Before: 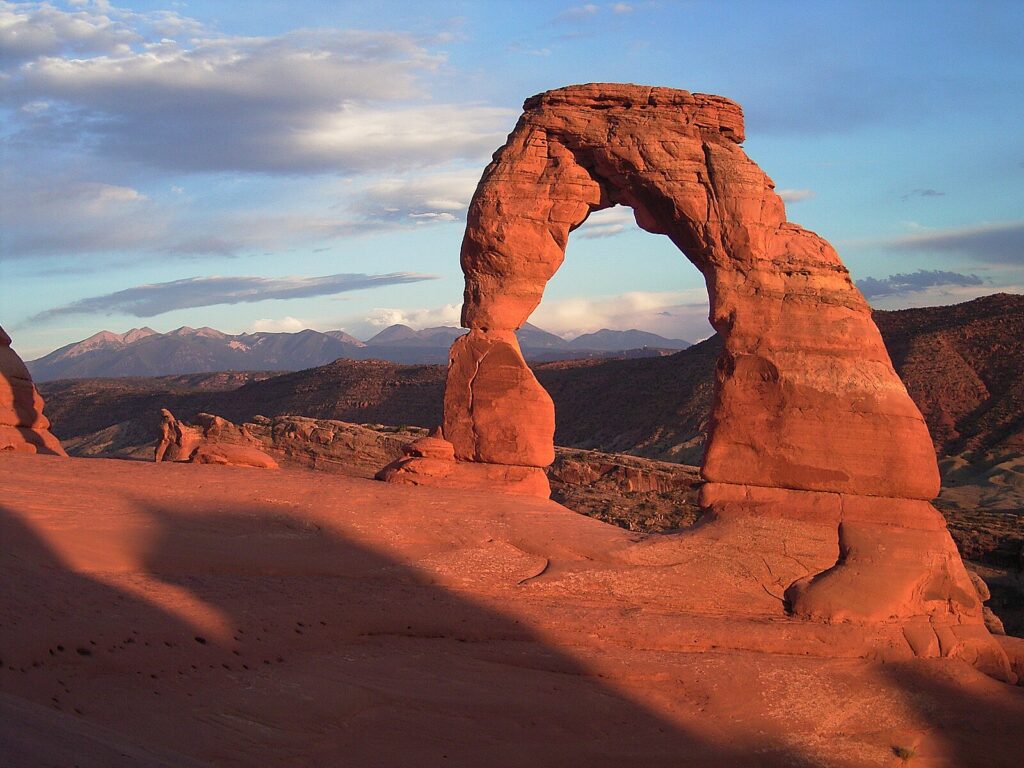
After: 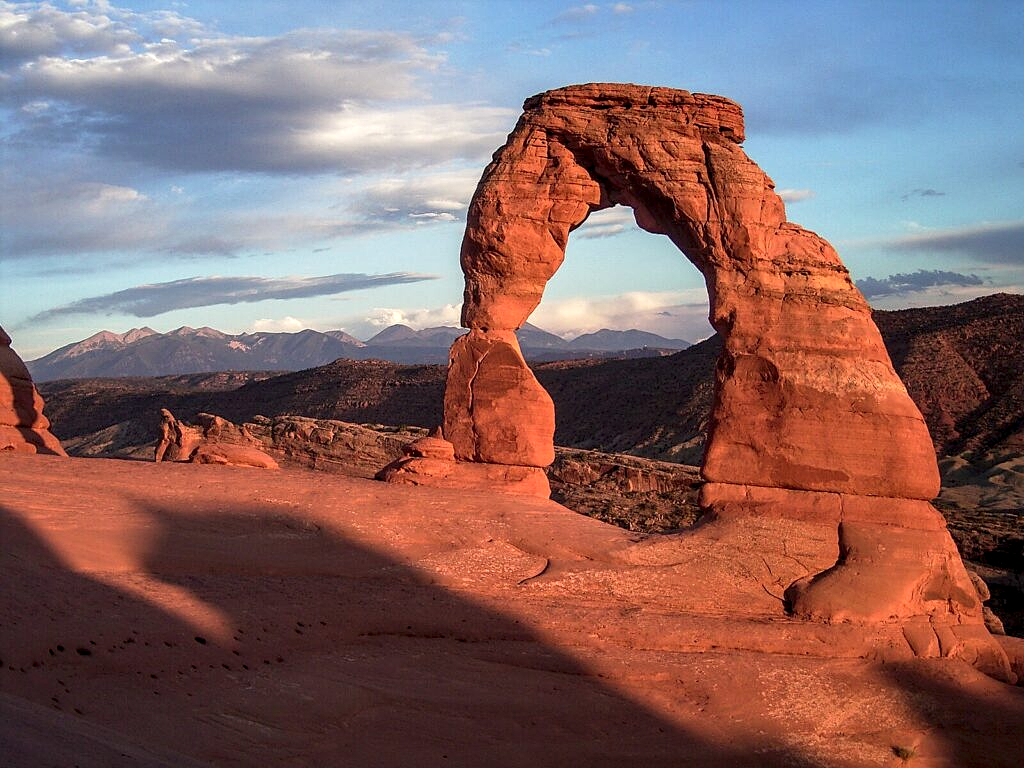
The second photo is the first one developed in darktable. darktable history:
sharpen: amount 0.215
local contrast: detail 150%
